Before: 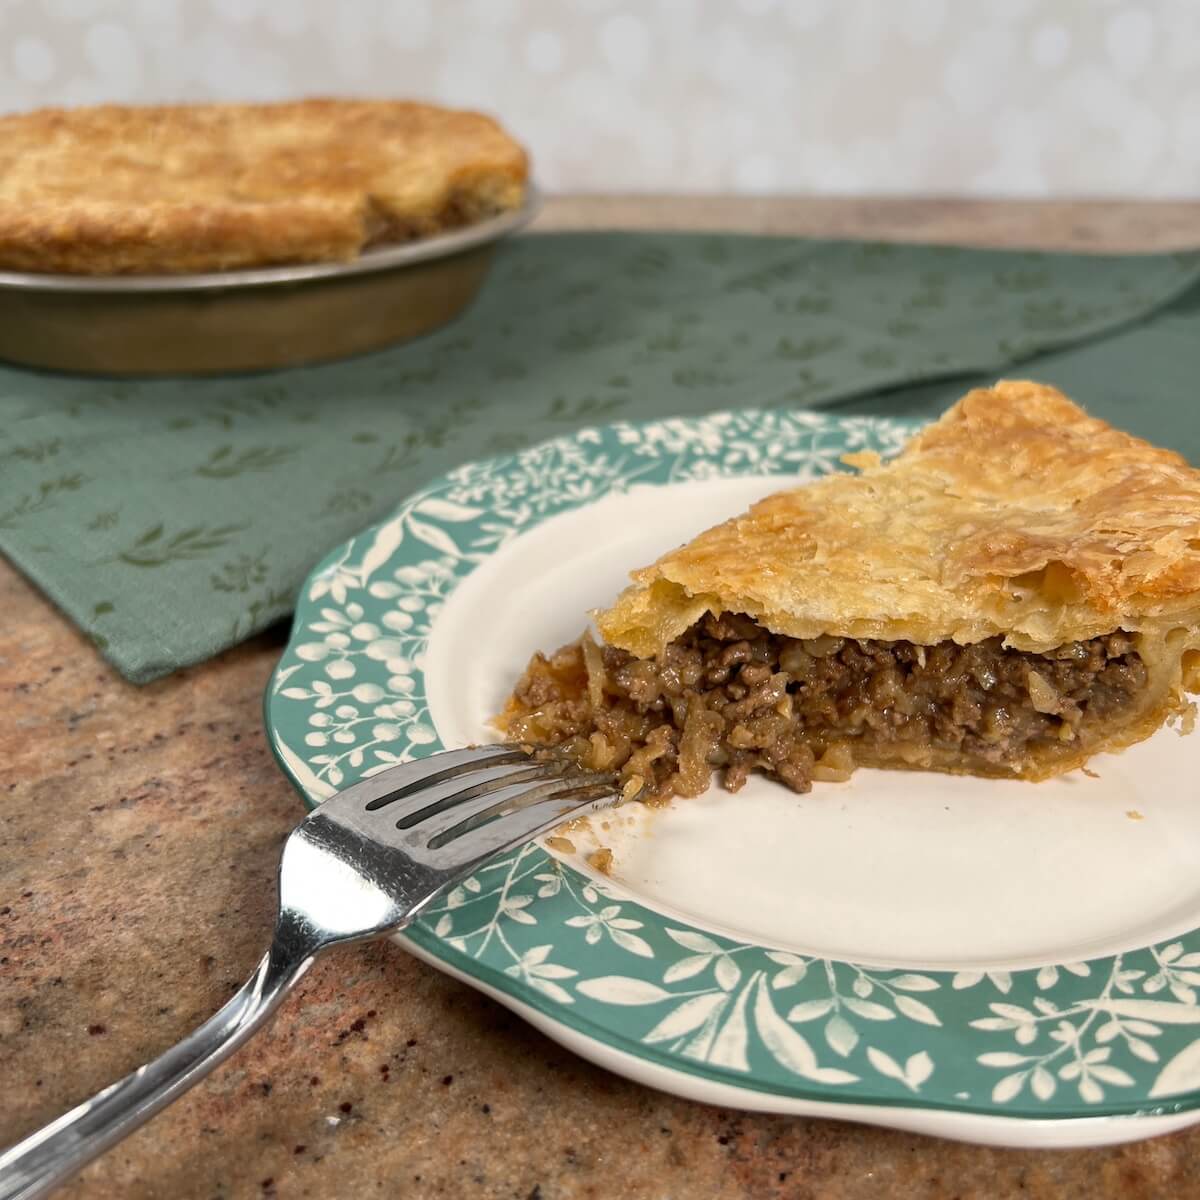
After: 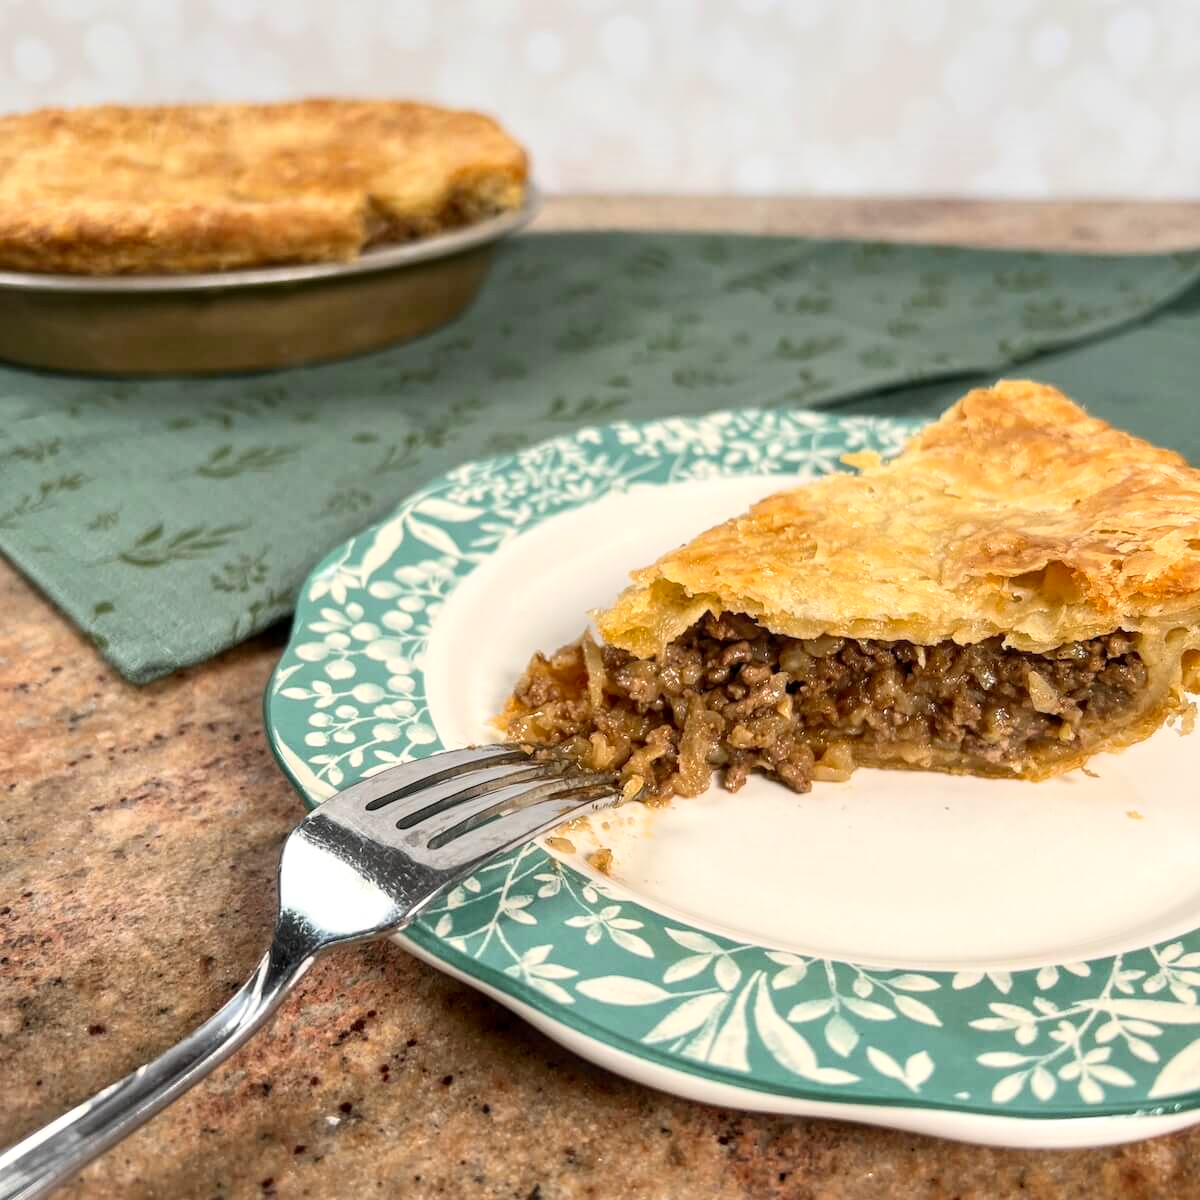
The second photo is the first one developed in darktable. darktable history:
tone equalizer: on, module defaults
contrast brightness saturation: contrast 0.2, brightness 0.16, saturation 0.22
local contrast: detail 130%
